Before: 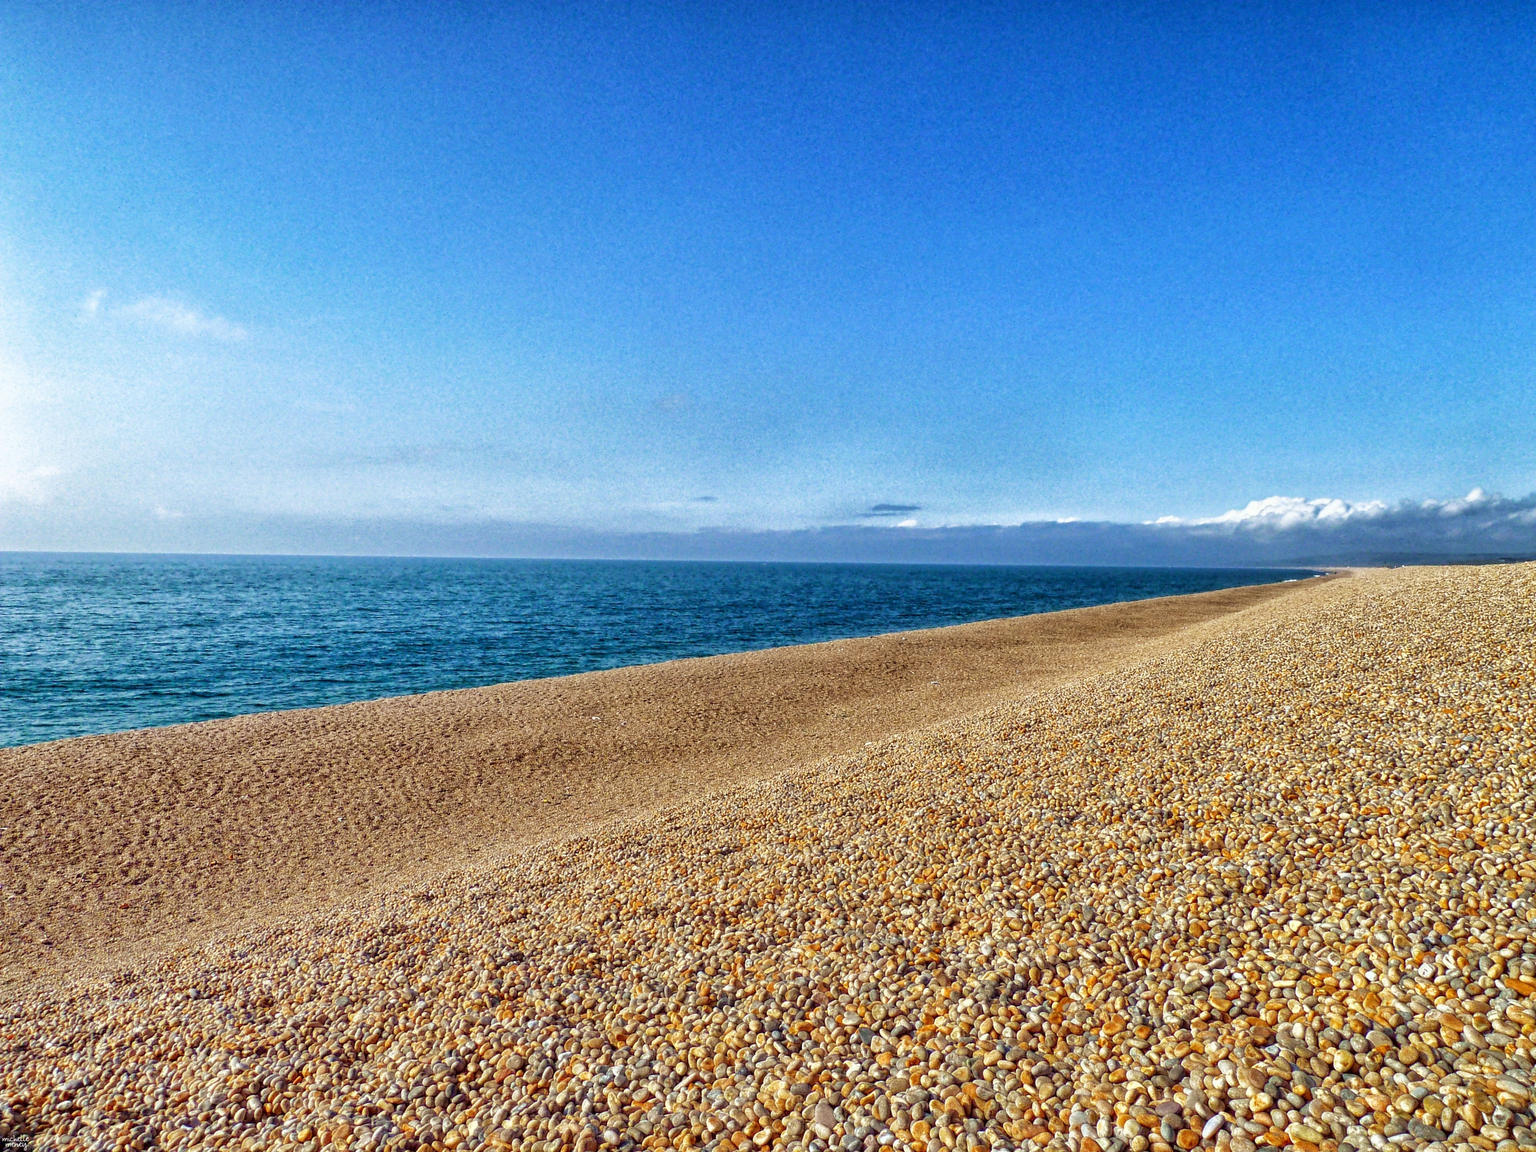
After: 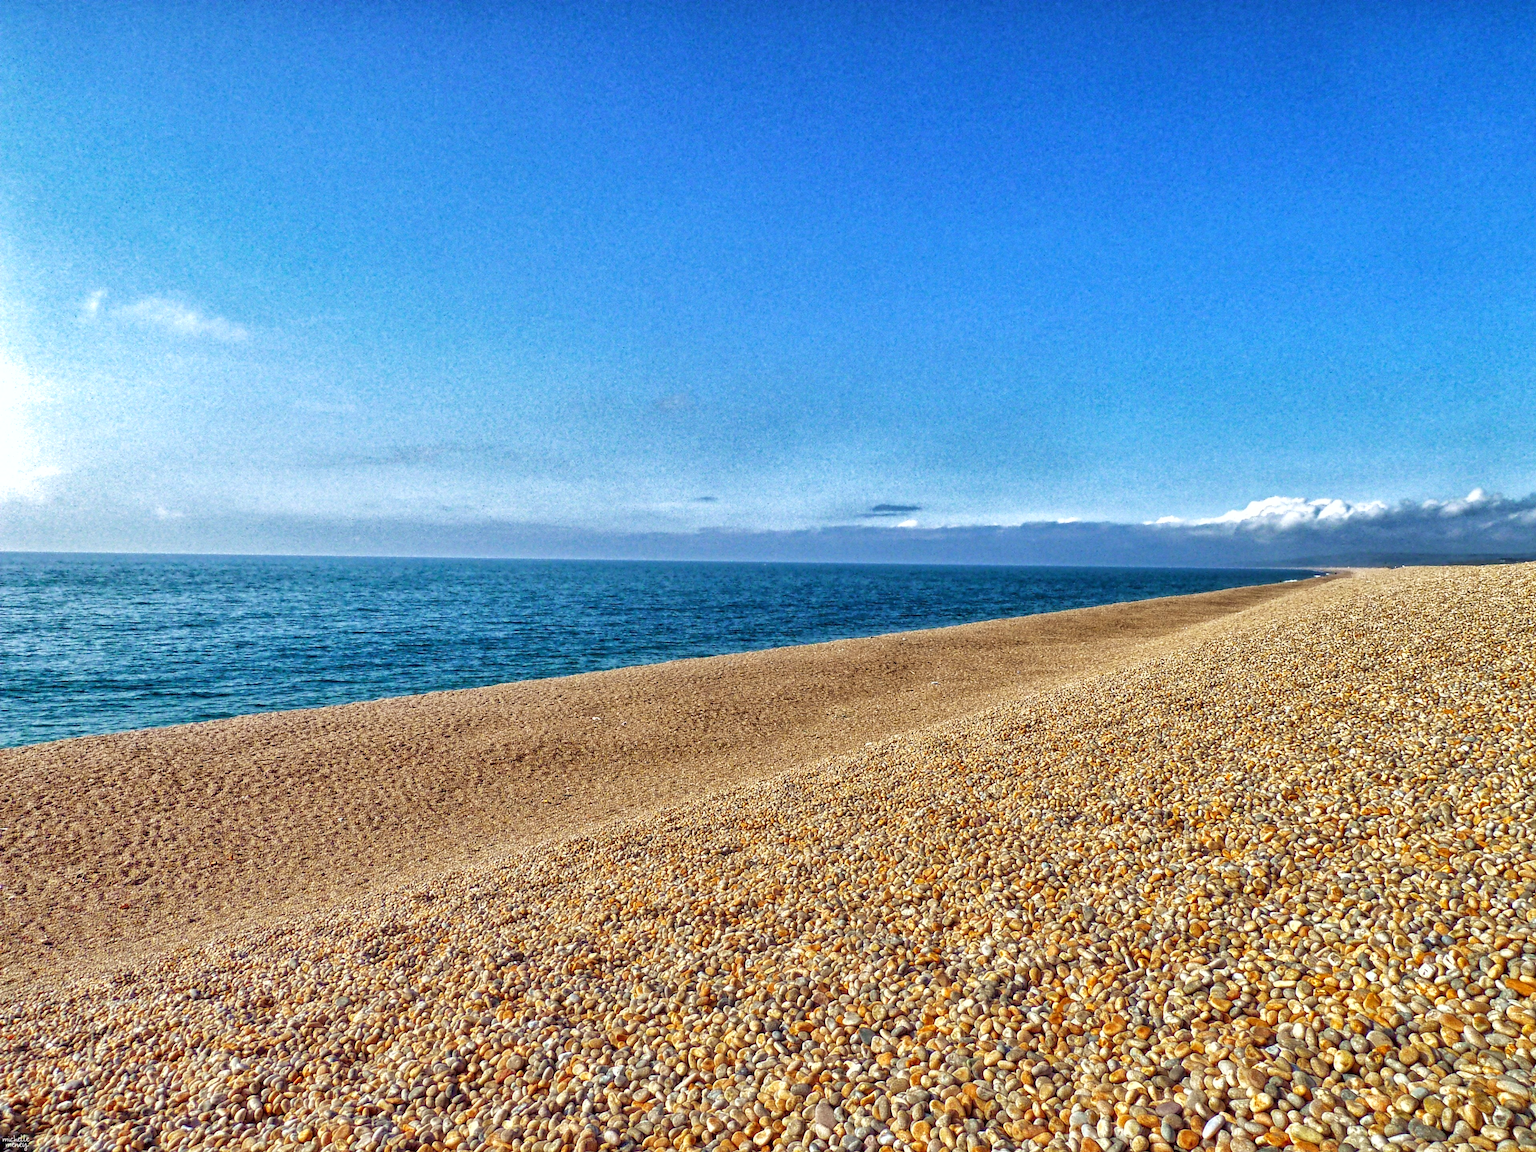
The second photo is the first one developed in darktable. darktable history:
exposure: black level correction 0, exposure 0.2 EV, compensate exposure bias true, compensate highlight preservation false
shadows and highlights: low approximation 0.01, soften with gaussian
